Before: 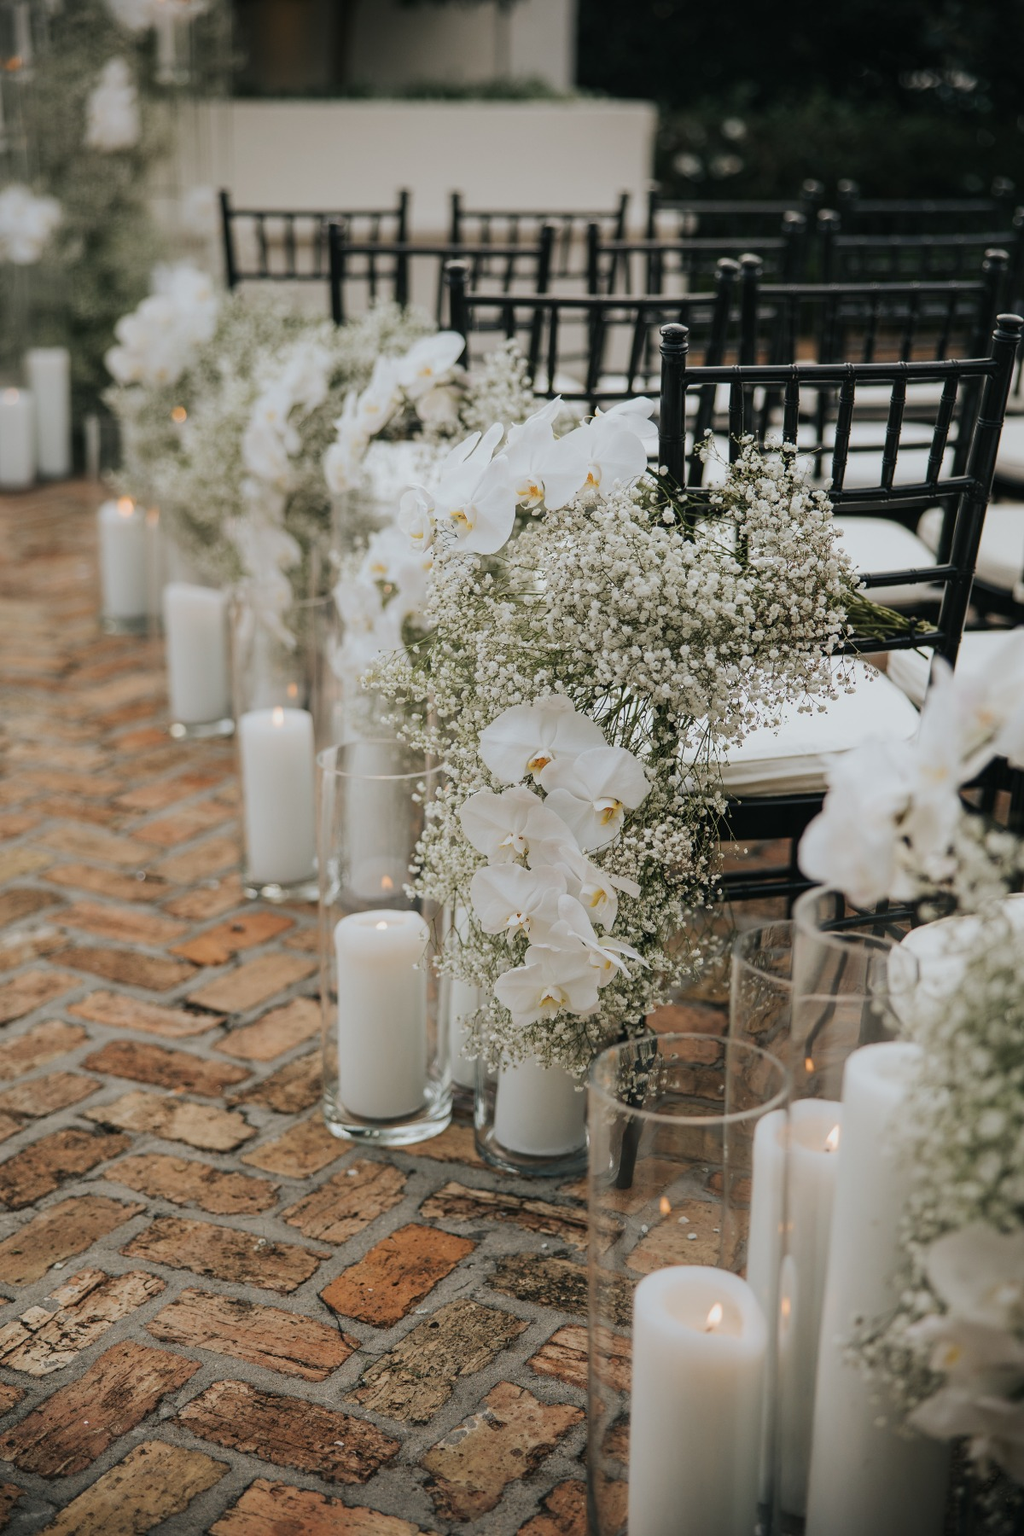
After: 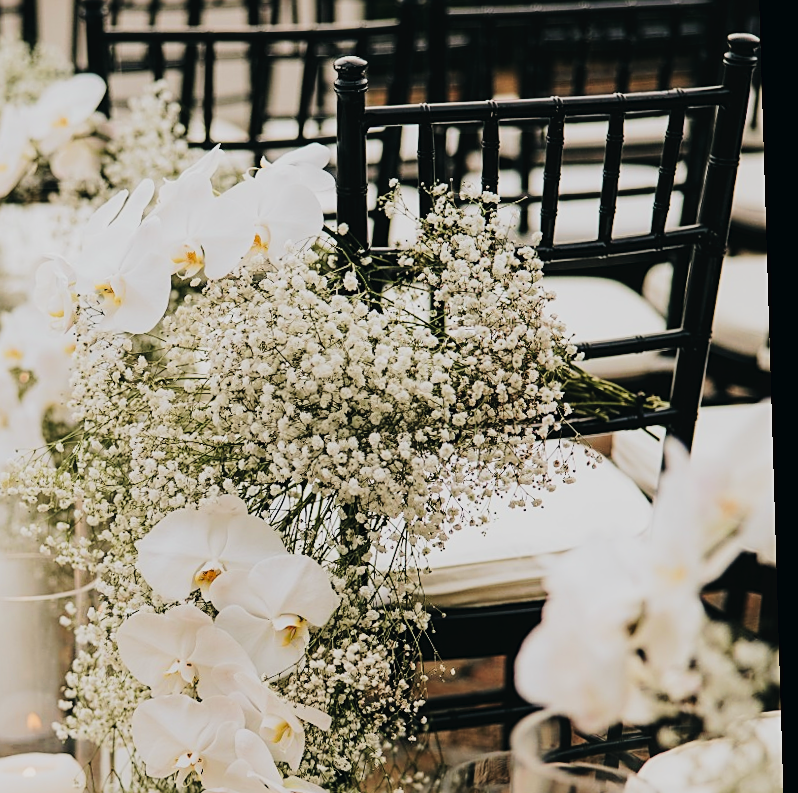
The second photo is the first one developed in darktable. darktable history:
crop: left 36.005%, top 18.293%, right 0.31%, bottom 38.444%
rotate and perspective: rotation -1.75°, automatic cropping off
color balance: lift [1, 0.998, 1.001, 1.002], gamma [1, 1.02, 1, 0.98], gain [1, 1.02, 1.003, 0.98]
tone curve: curves: ch0 [(0, 0) (0.003, 0.024) (0.011, 0.032) (0.025, 0.041) (0.044, 0.054) (0.069, 0.069) (0.1, 0.09) (0.136, 0.116) (0.177, 0.162) (0.224, 0.213) (0.277, 0.278) (0.335, 0.359) (0.399, 0.447) (0.468, 0.543) (0.543, 0.621) (0.623, 0.717) (0.709, 0.807) (0.801, 0.876) (0.898, 0.934) (1, 1)], preserve colors none
sharpen: on, module defaults
filmic rgb: black relative exposure -7.65 EV, white relative exposure 4.56 EV, hardness 3.61, contrast 1.05
velvia: on, module defaults
